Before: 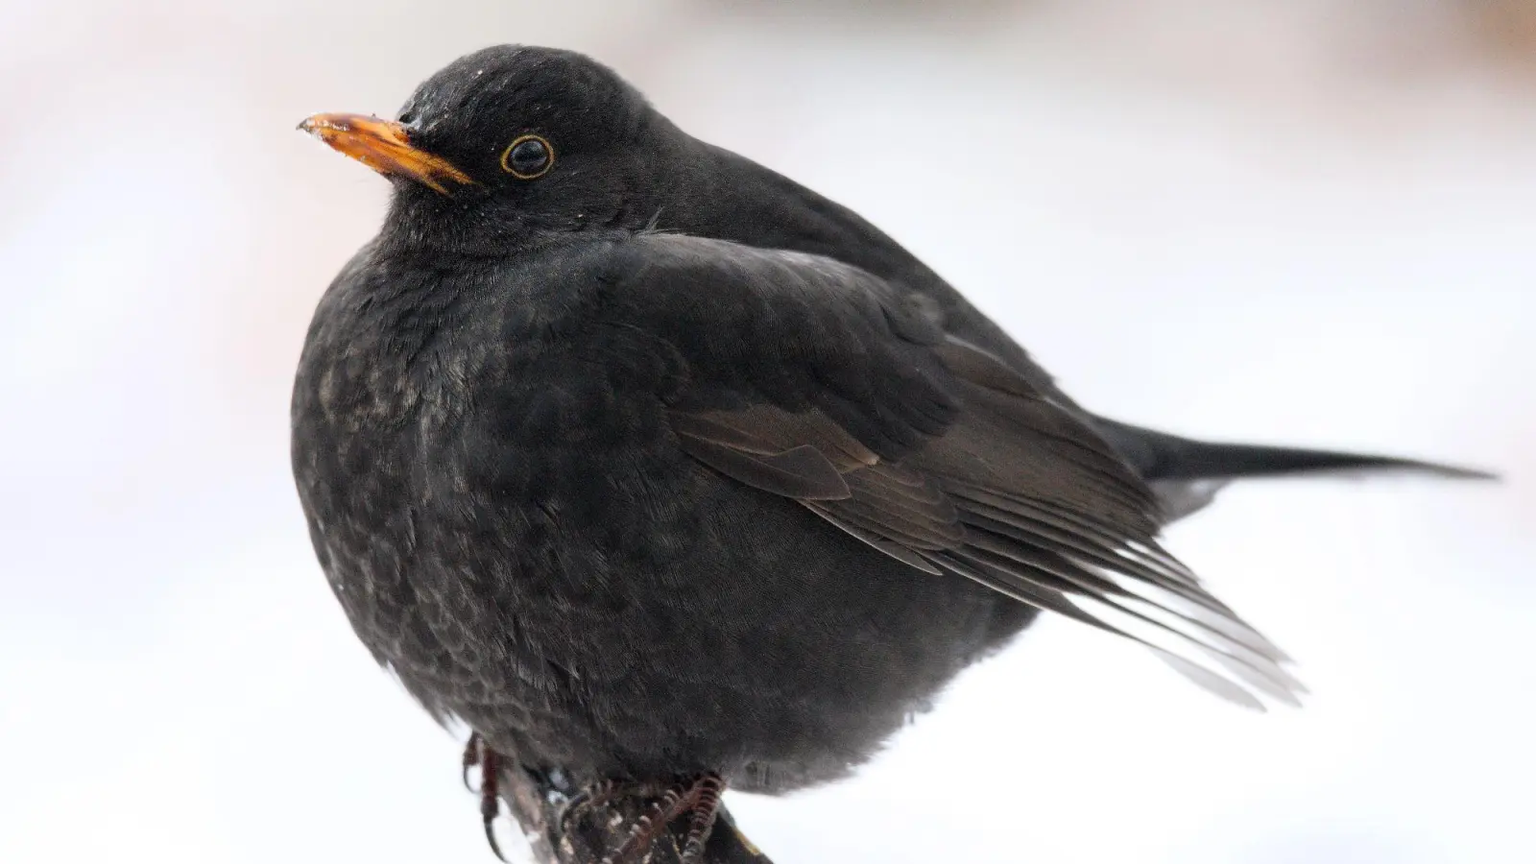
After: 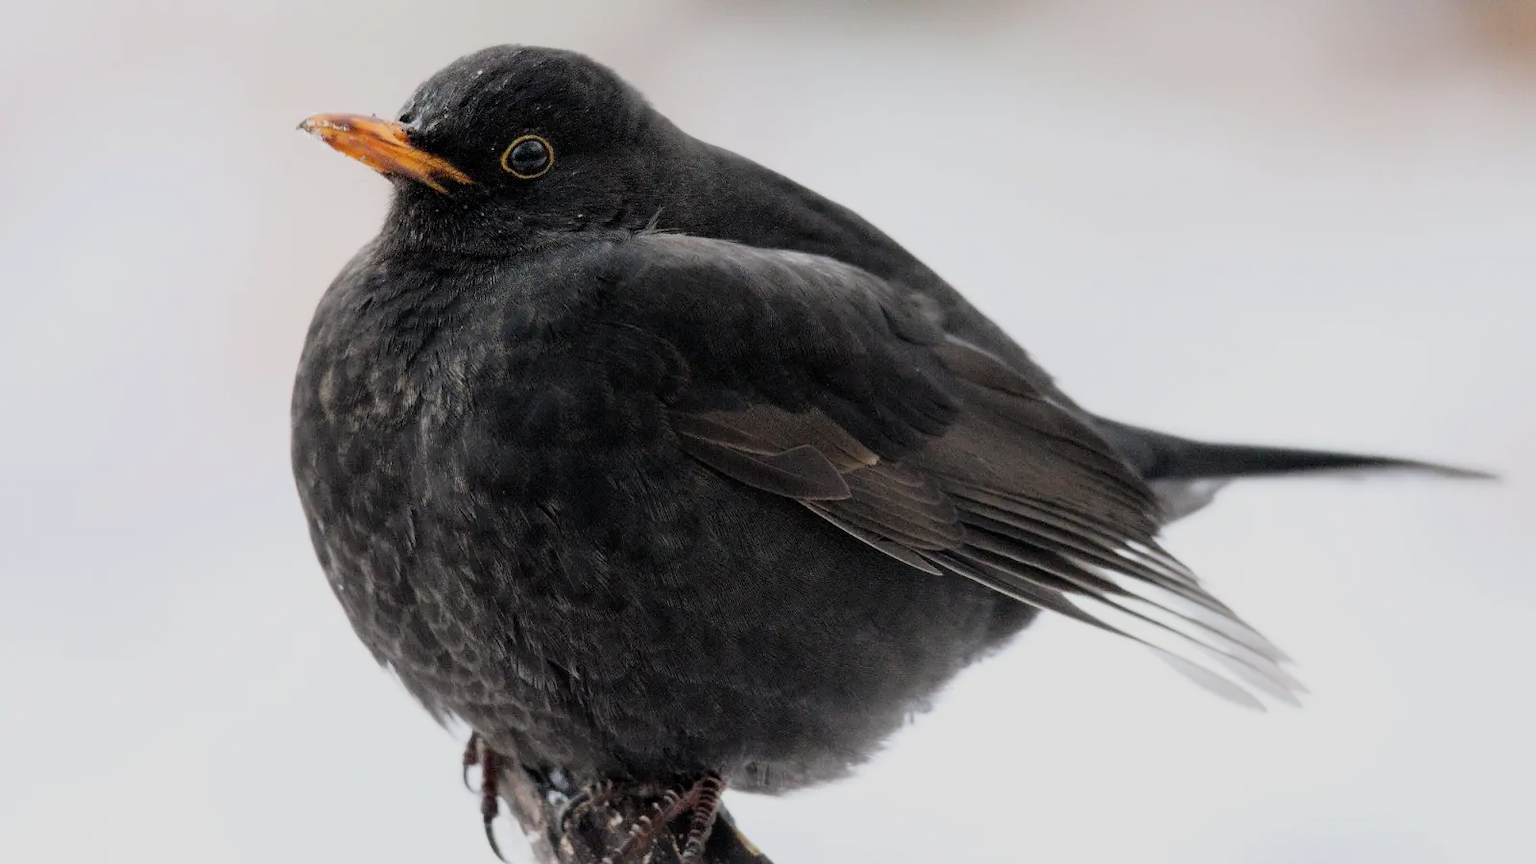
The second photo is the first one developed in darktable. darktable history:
filmic rgb: black relative exposure -8.01 EV, white relative exposure 3.81 EV, hardness 4.34
